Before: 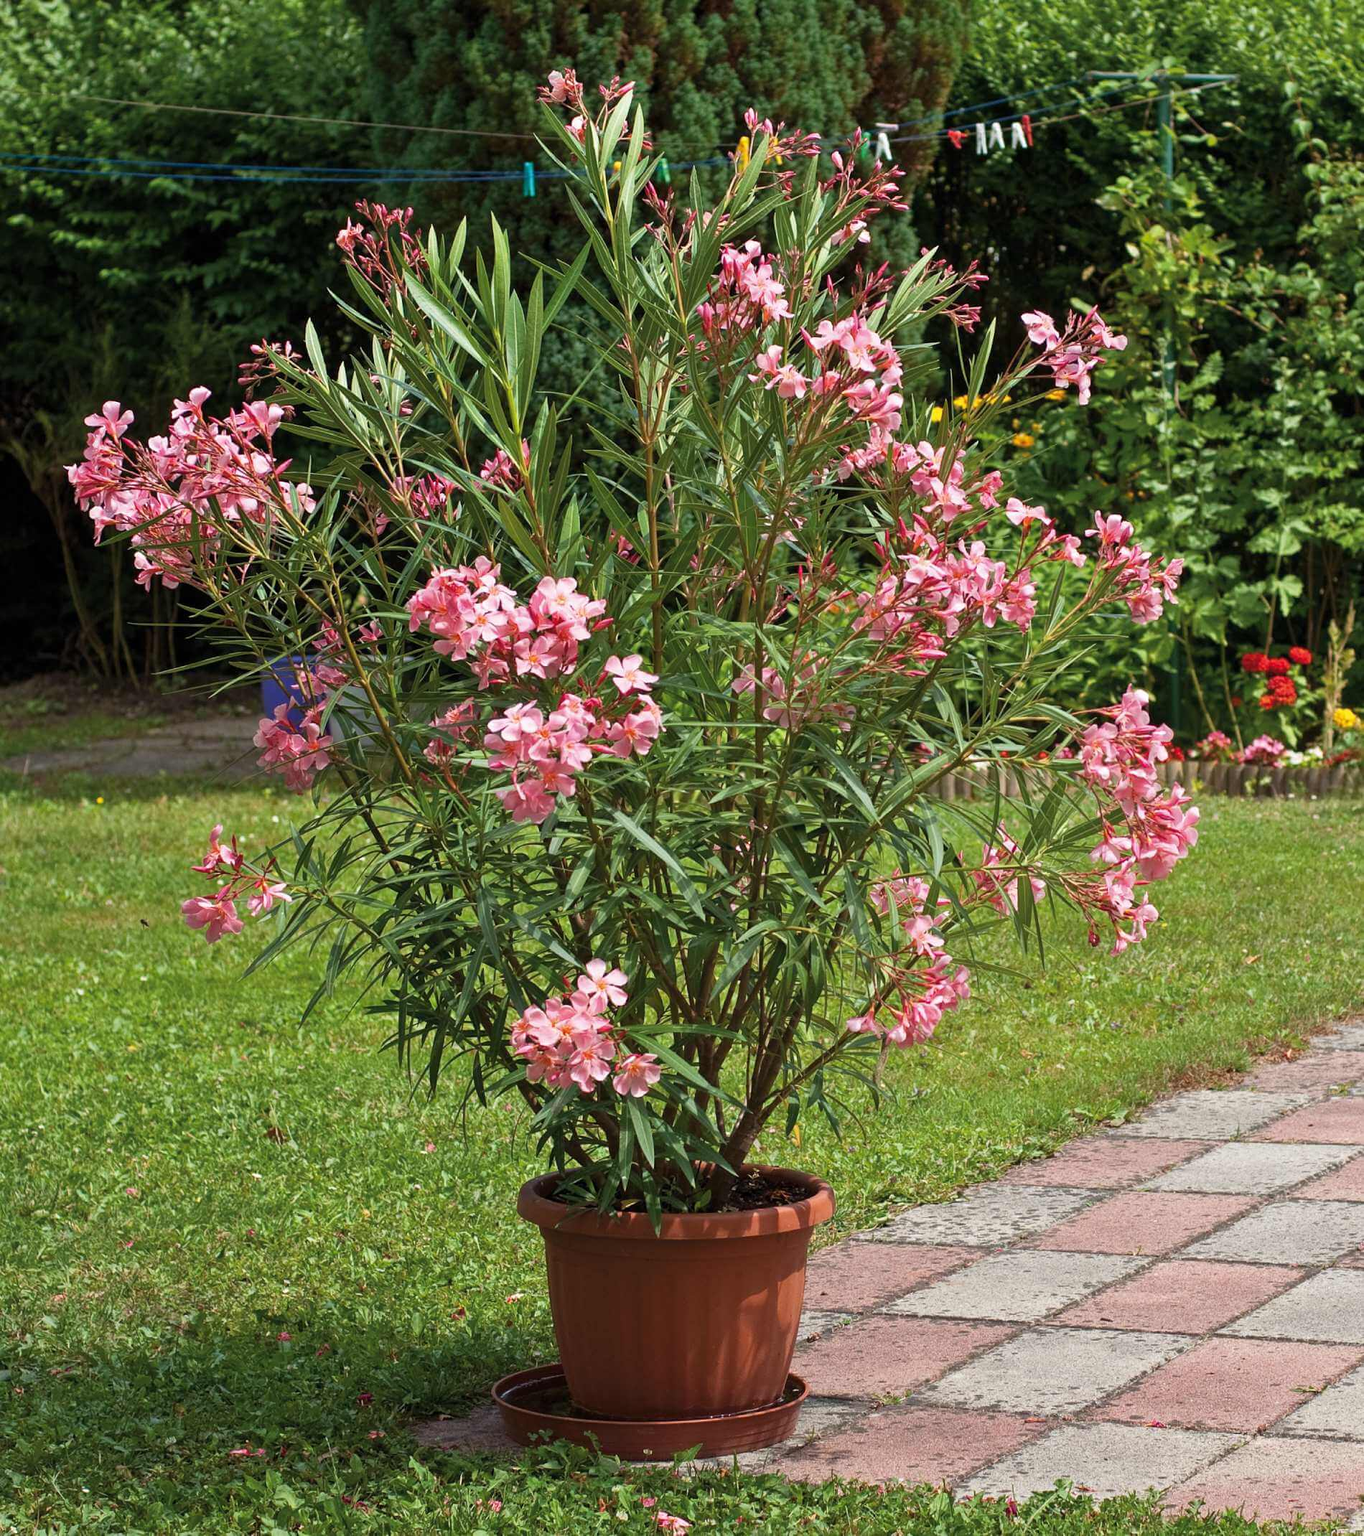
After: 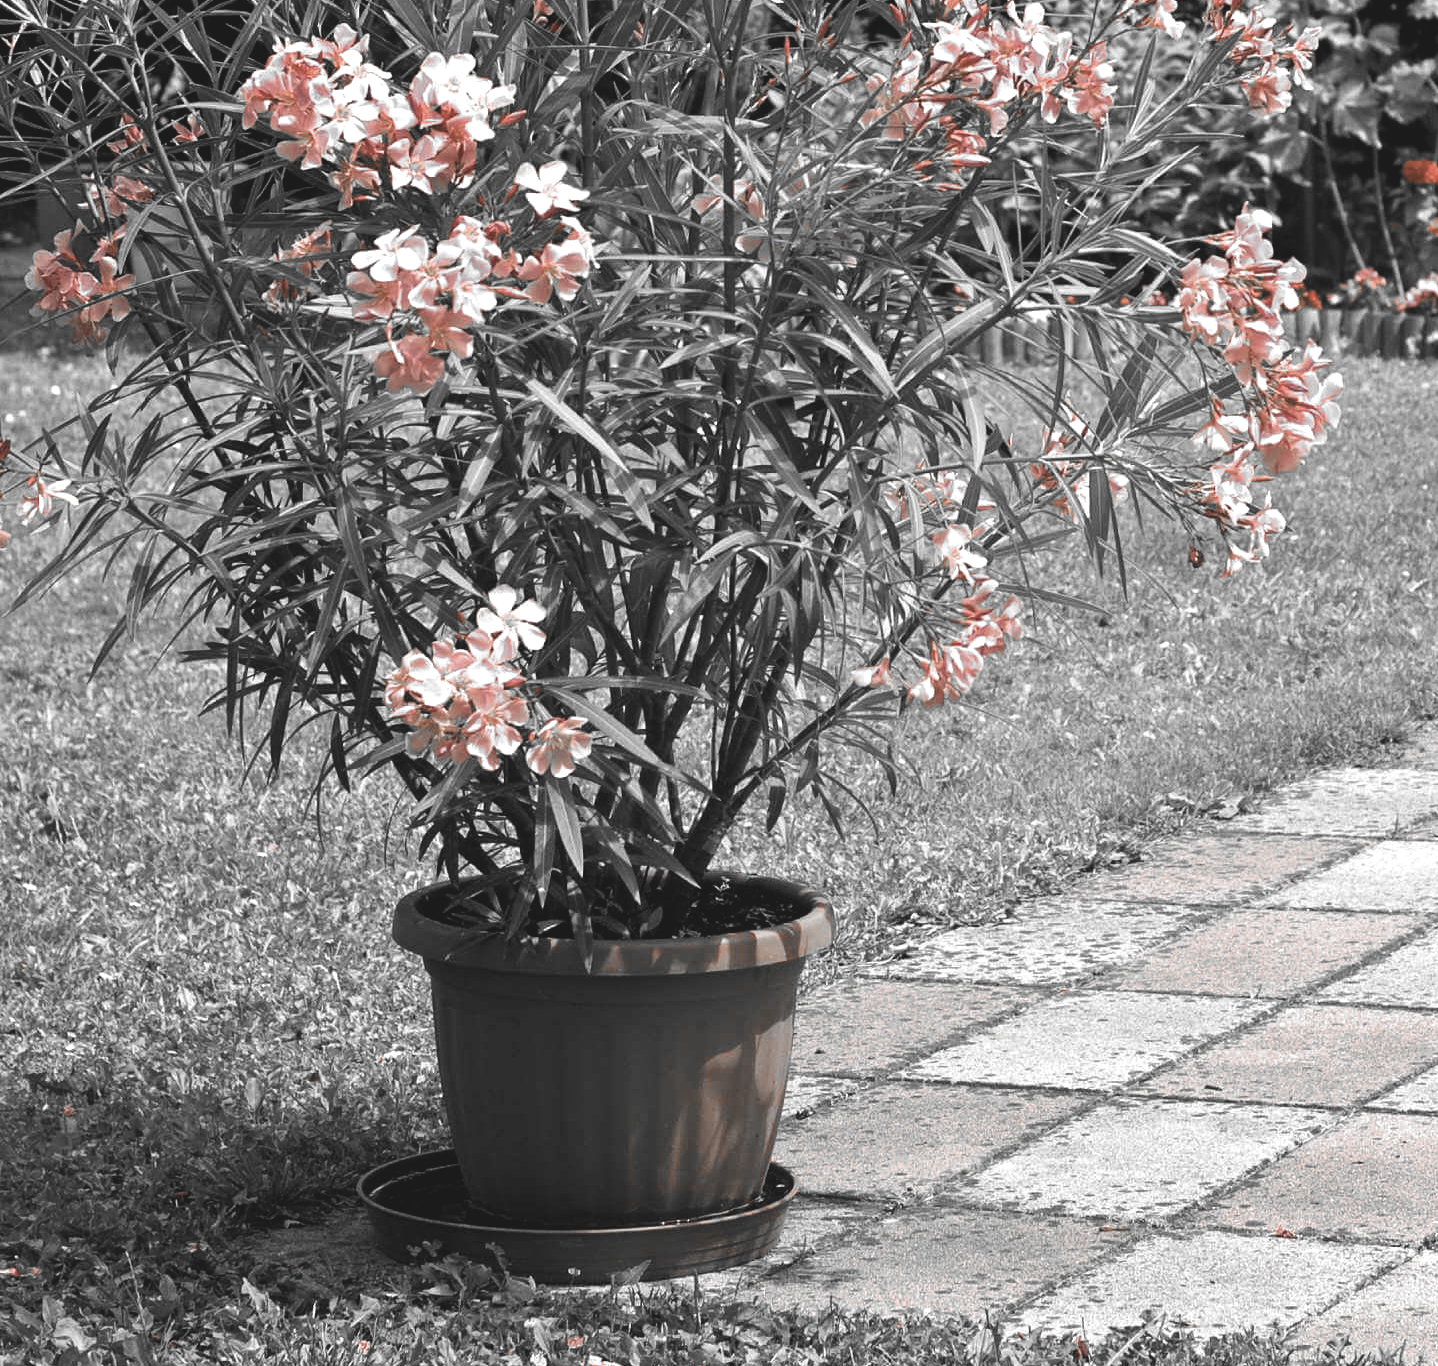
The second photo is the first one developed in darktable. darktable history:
exposure: black level correction 0, exposure 0.5 EV, compensate highlight preservation false
color zones: curves: ch1 [(0, 0.006) (0.094, 0.285) (0.171, 0.001) (0.429, 0.001) (0.571, 0.003) (0.714, 0.004) (0.857, 0.004) (1, 0.006)]
rgb curve: curves: ch0 [(0.123, 0.061) (0.995, 0.887)]; ch1 [(0.06, 0.116) (1, 0.906)]; ch2 [(0, 0) (0.824, 0.69) (1, 1)], mode RGB, independent channels, compensate middle gray true
tone equalizer: -8 EV -0.417 EV, -7 EV -0.389 EV, -6 EV -0.333 EV, -5 EV -0.222 EV, -3 EV 0.222 EV, -2 EV 0.333 EV, -1 EV 0.389 EV, +0 EV 0.417 EV, edges refinement/feathering 500, mask exposure compensation -1.57 EV, preserve details no
crop and rotate: left 17.299%, top 35.115%, right 7.015%, bottom 1.024%
